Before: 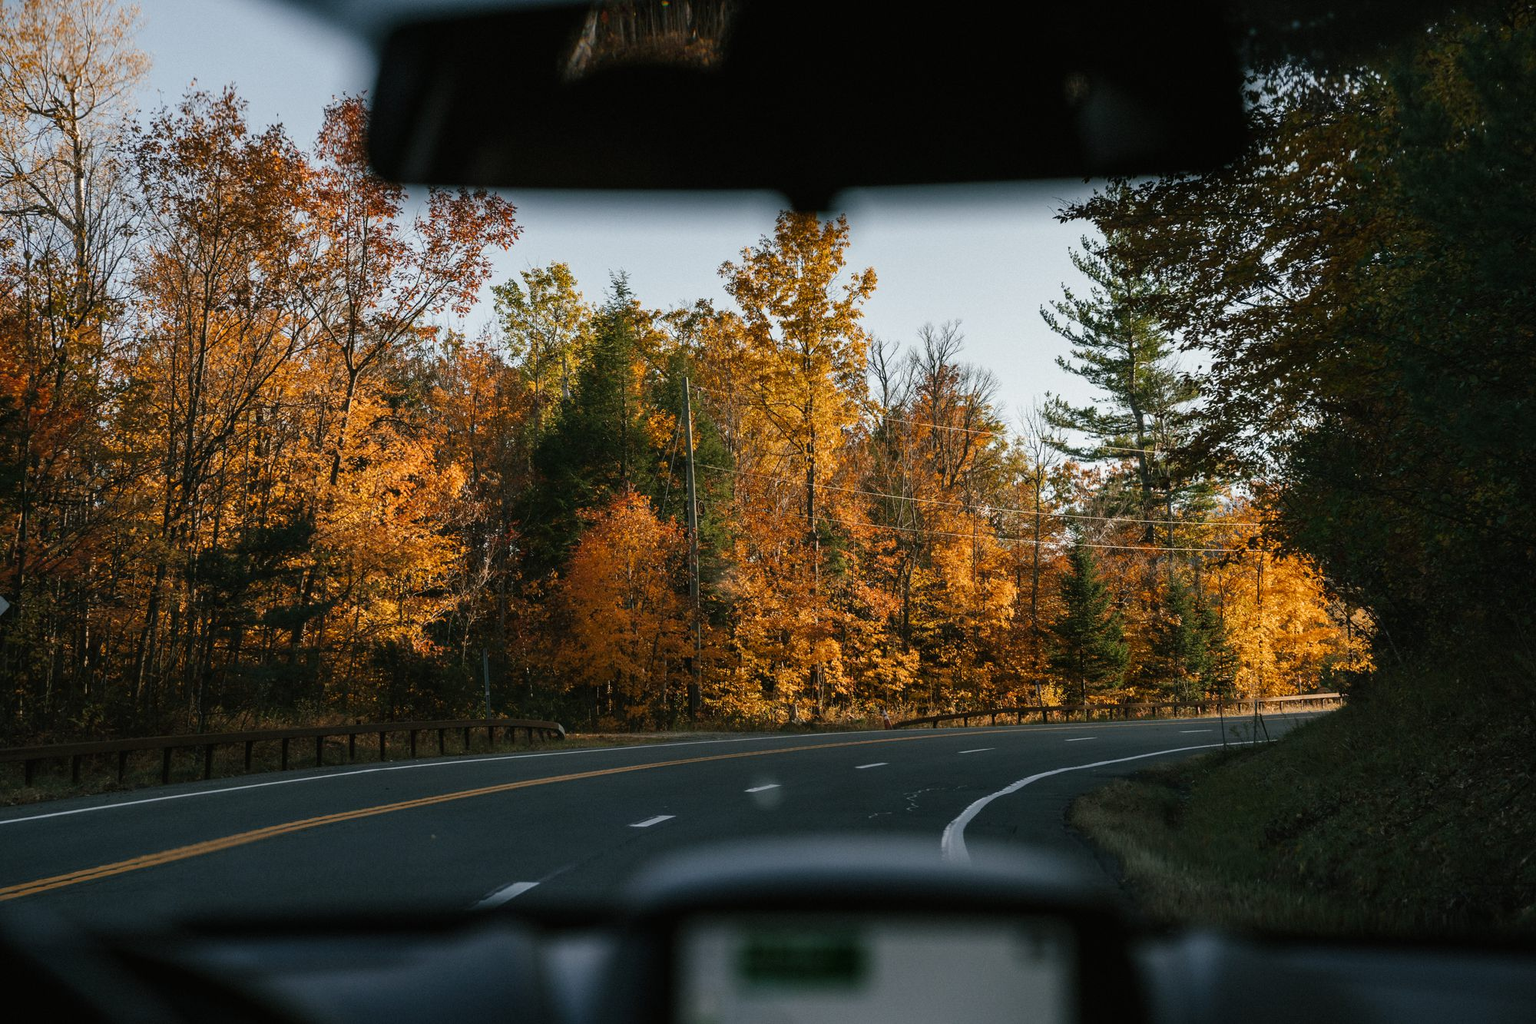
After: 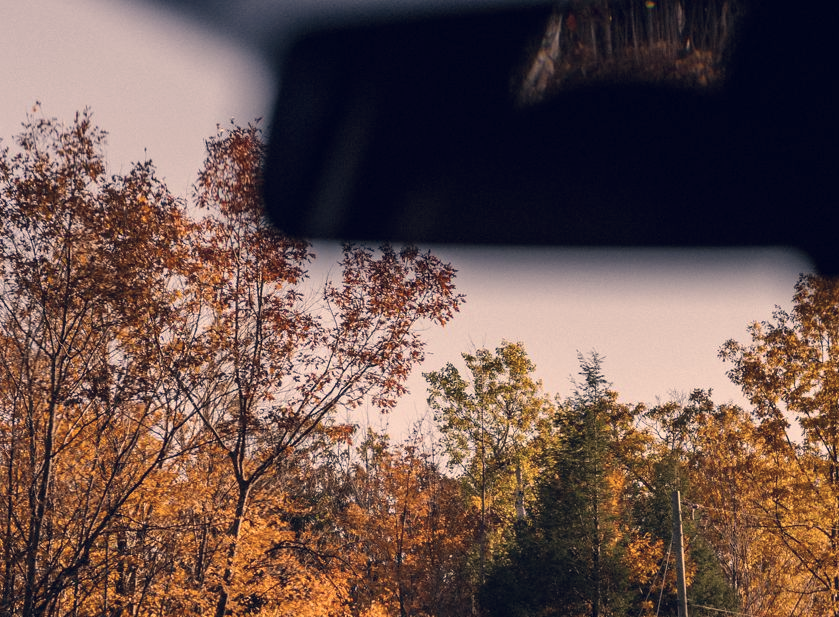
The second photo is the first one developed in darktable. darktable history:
crop and rotate: left 10.817%, top 0.062%, right 47.194%, bottom 53.626%
color correction: highlights a* 19.59, highlights b* 27.49, shadows a* 3.46, shadows b* -17.28, saturation 0.73
